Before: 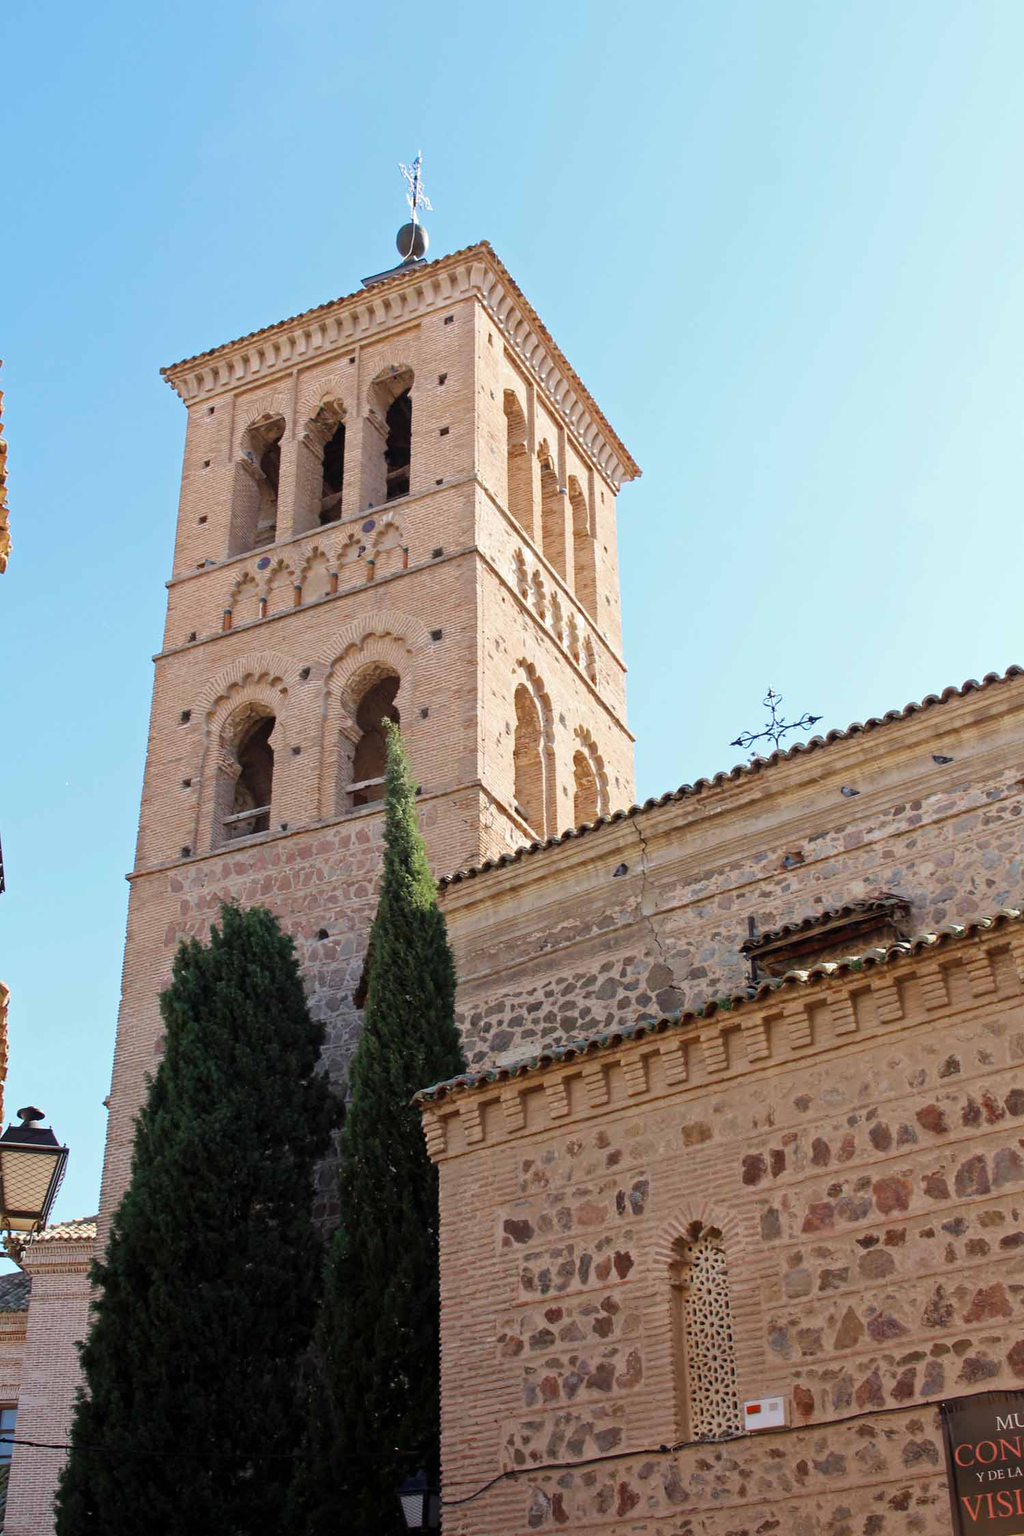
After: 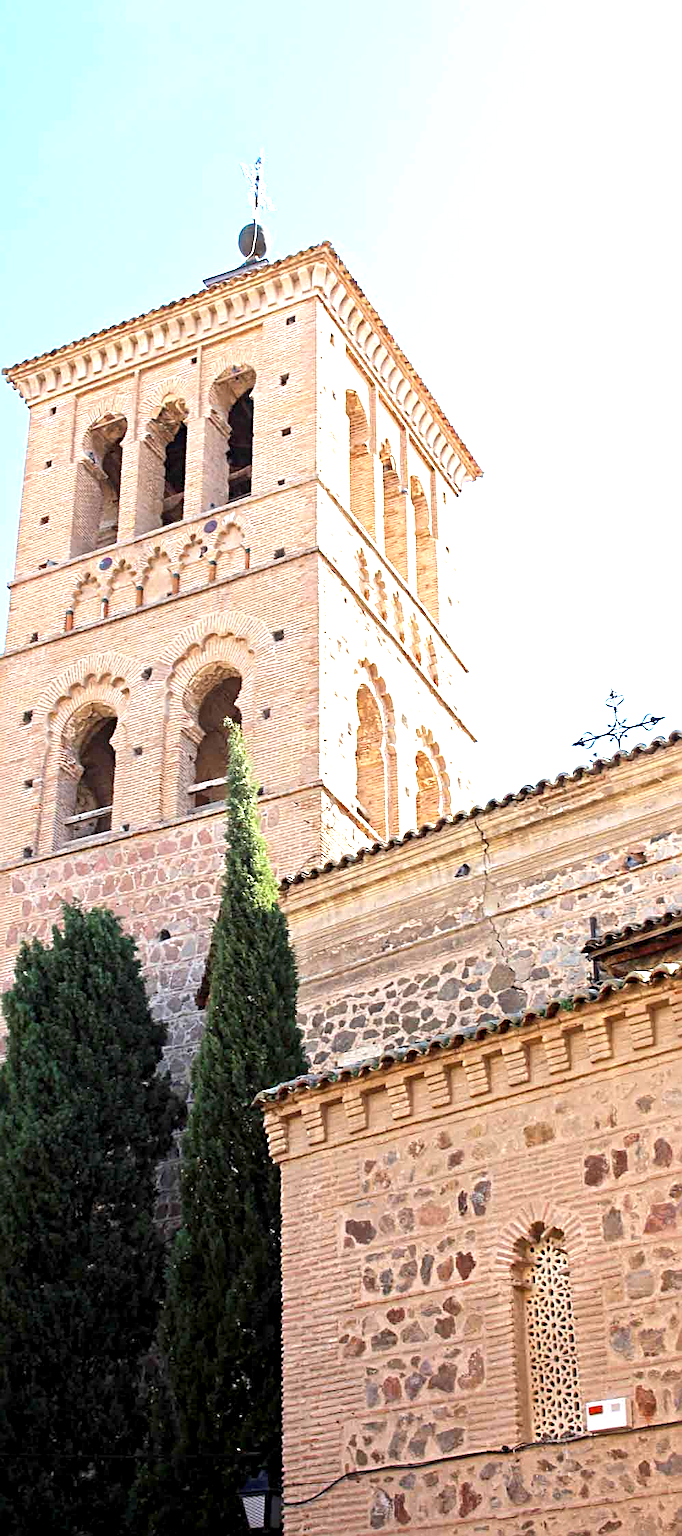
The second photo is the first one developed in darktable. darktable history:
crop and rotate: left 15.567%, right 17.81%
exposure: black level correction 0.001, exposure 1.315 EV, compensate highlight preservation false
sharpen: radius 3.079
